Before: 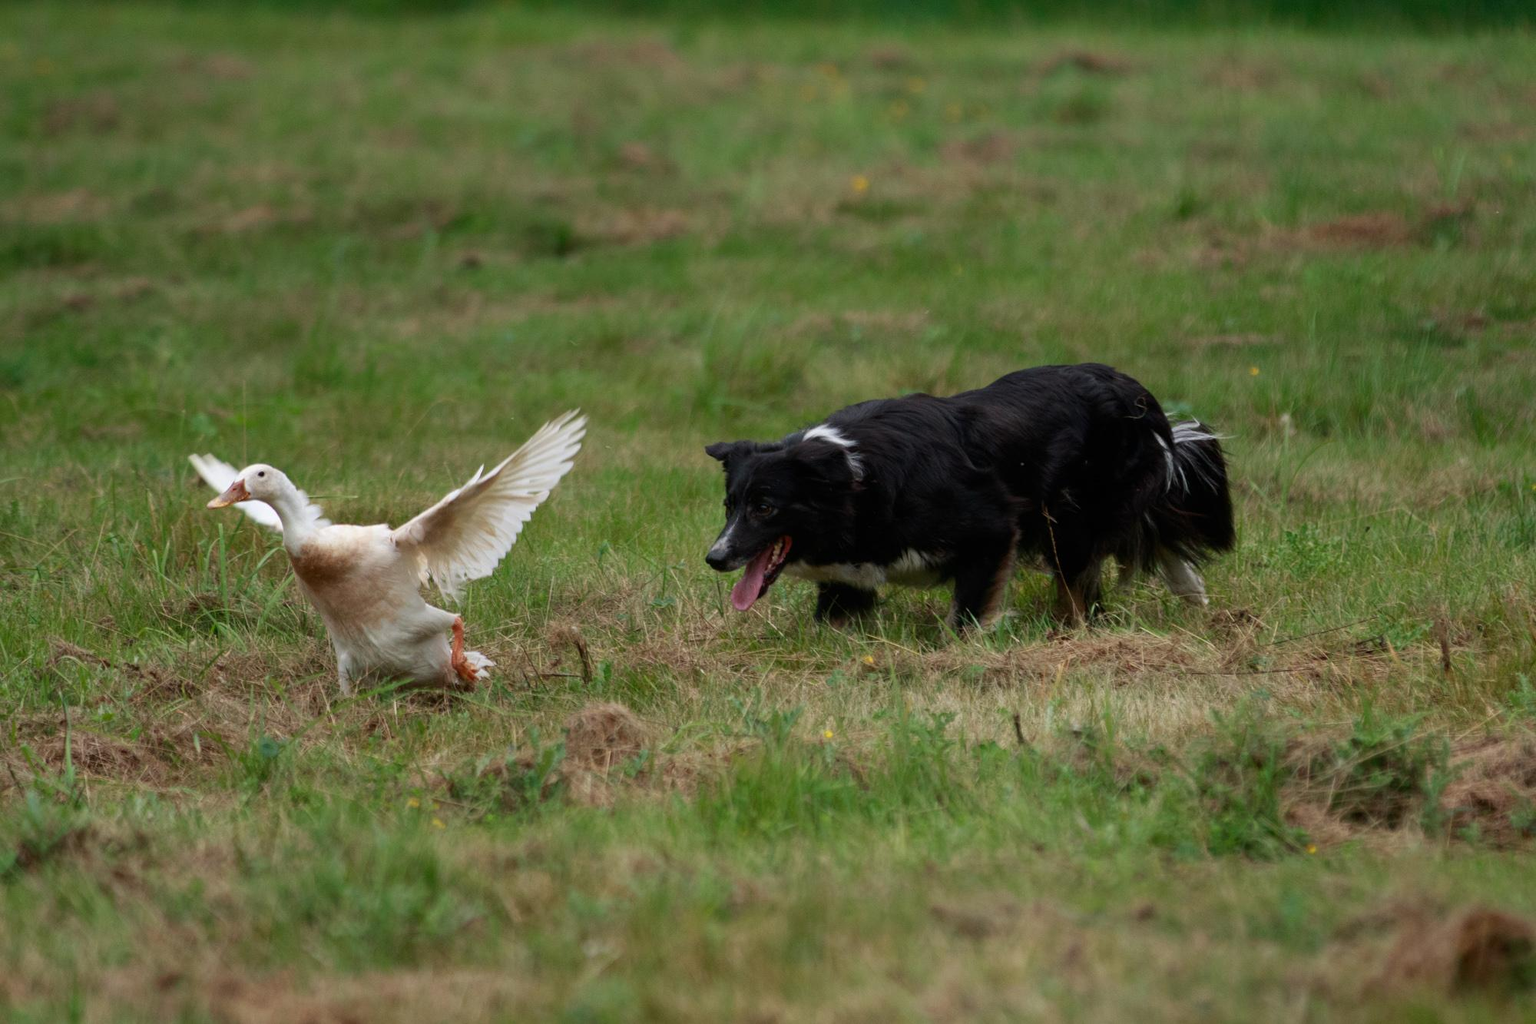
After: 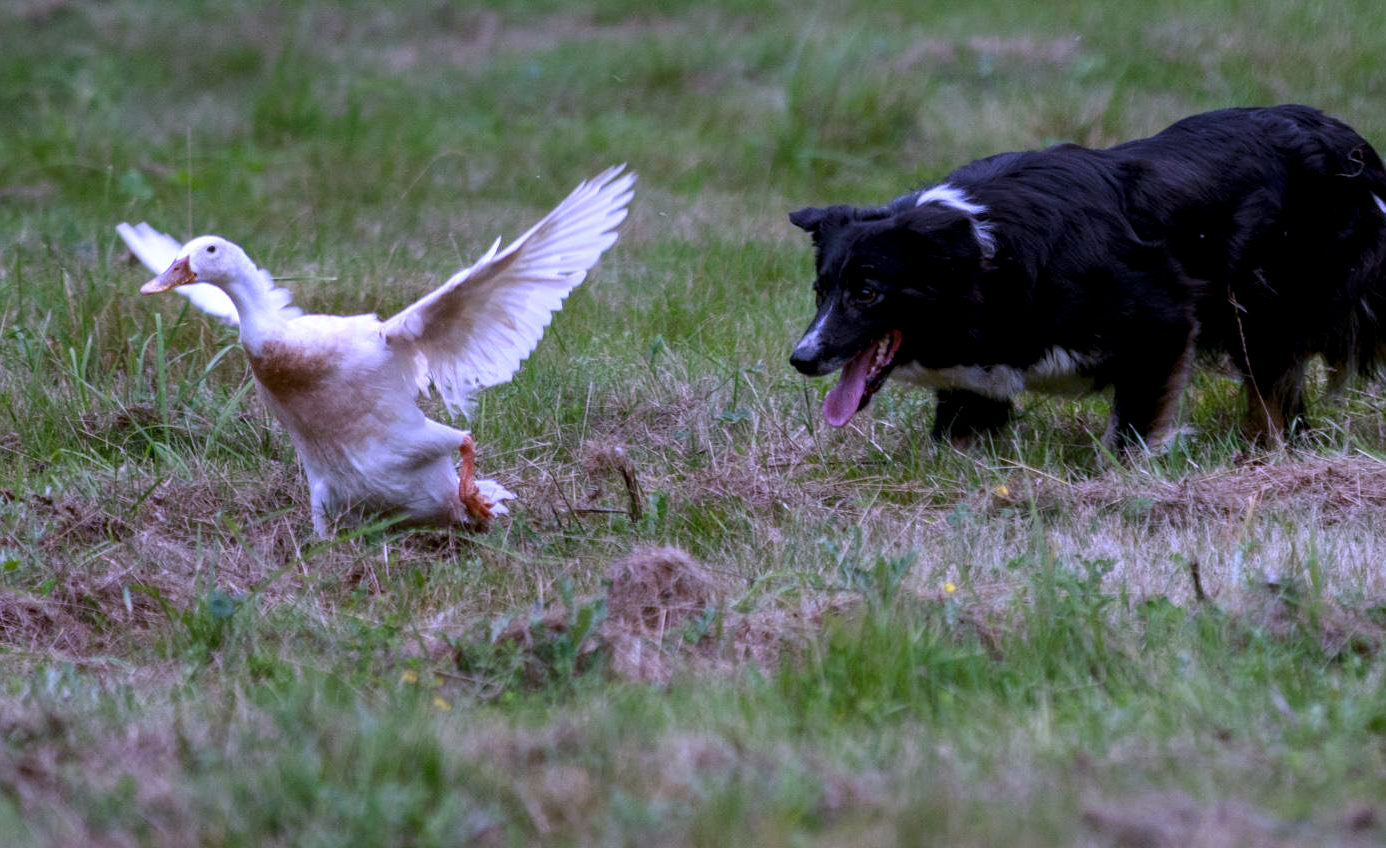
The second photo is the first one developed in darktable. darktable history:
white balance: red 0.98, blue 1.61
crop: left 6.488%, top 27.668%, right 24.183%, bottom 8.656%
local contrast: detail 130%
